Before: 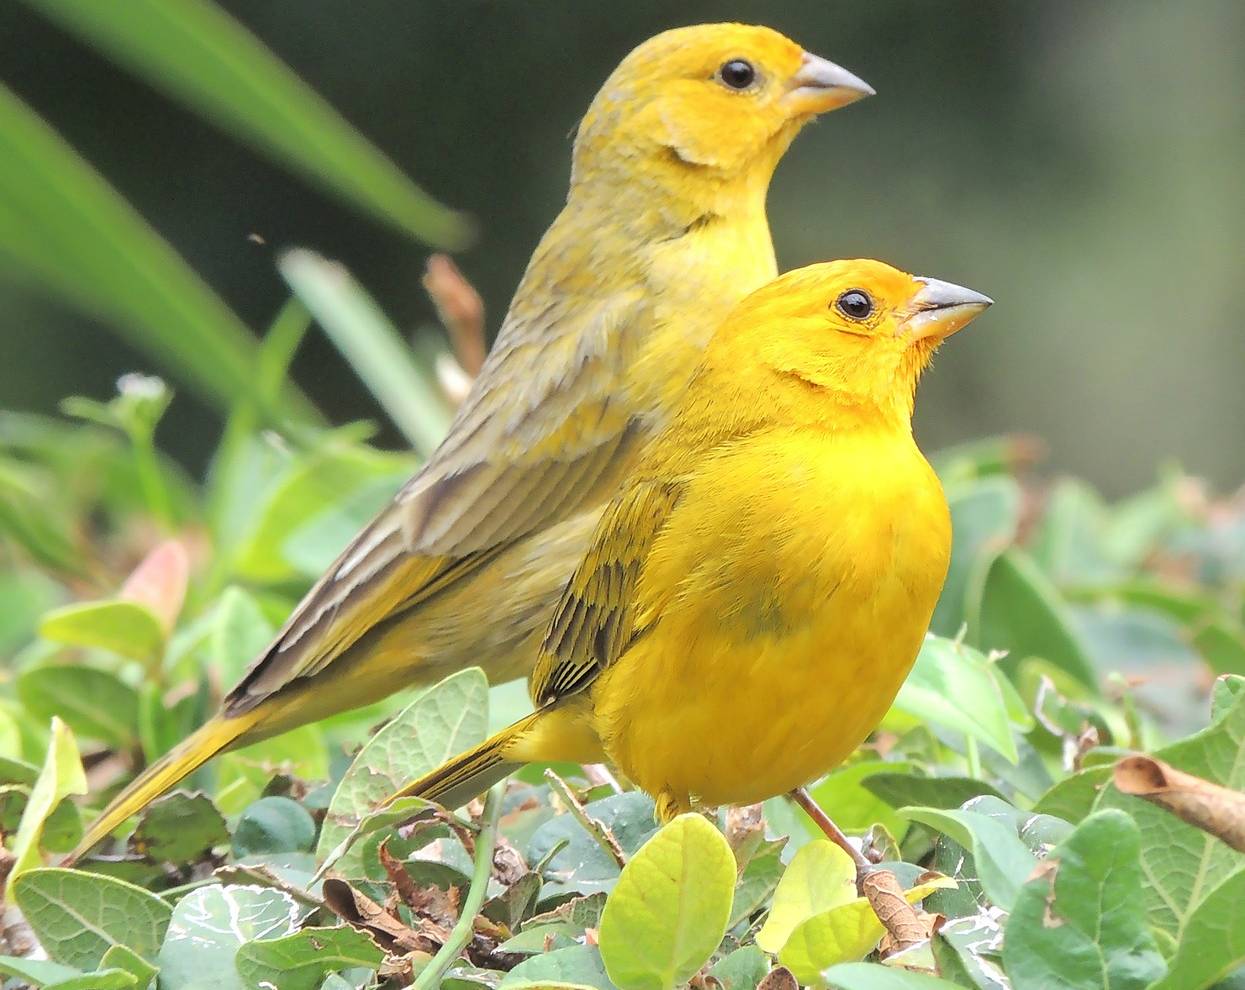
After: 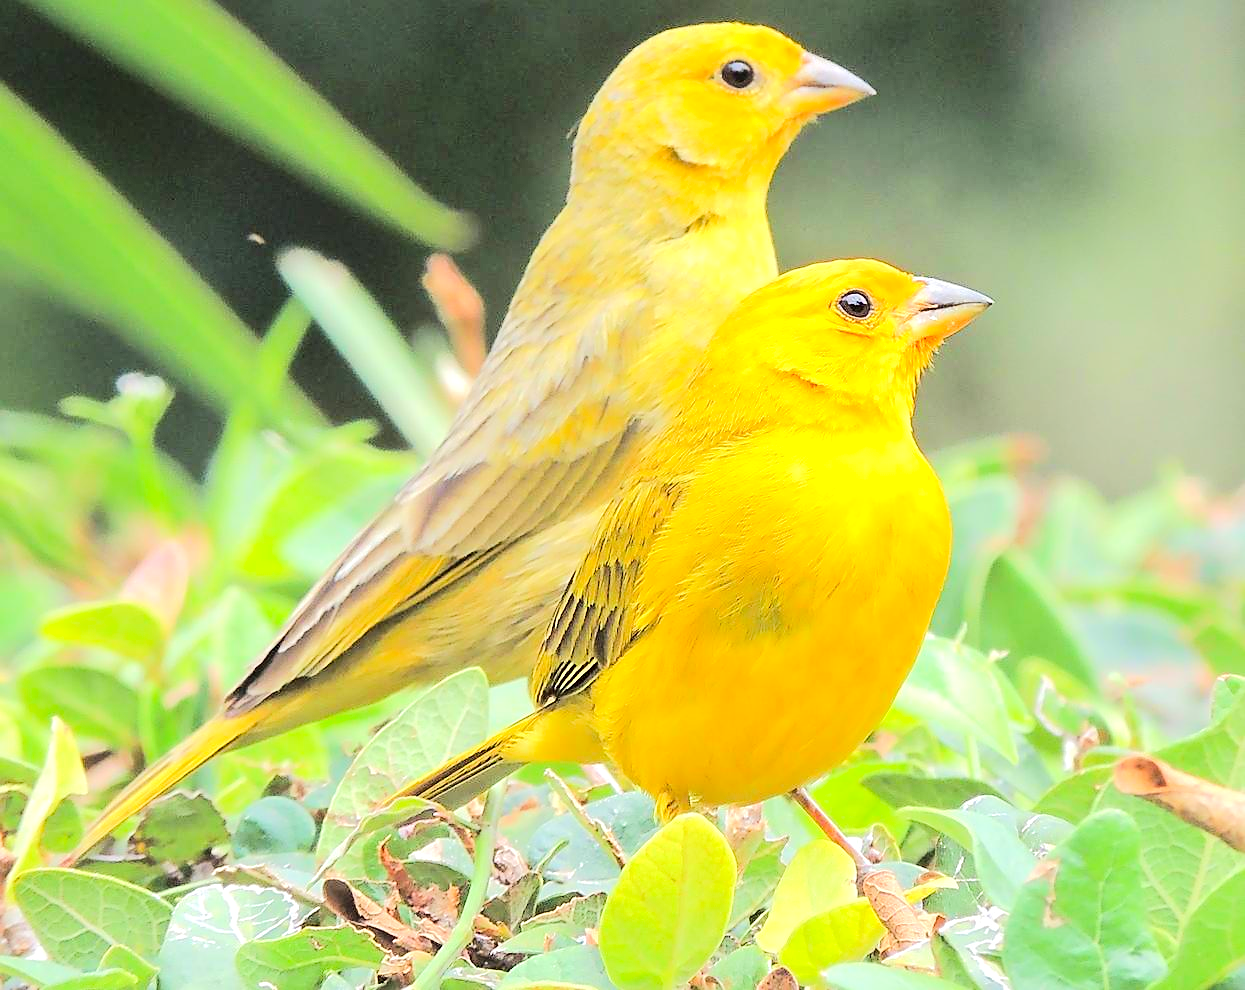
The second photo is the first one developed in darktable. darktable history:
tone equalizer: -7 EV 0.143 EV, -6 EV 0.602 EV, -5 EV 1.15 EV, -4 EV 1.36 EV, -3 EV 1.15 EV, -2 EV 0.6 EV, -1 EV 0.153 EV, edges refinement/feathering 500, mask exposure compensation -1.57 EV, preserve details no
contrast brightness saturation: contrast 0.037, saturation 0.153
sharpen: on, module defaults
